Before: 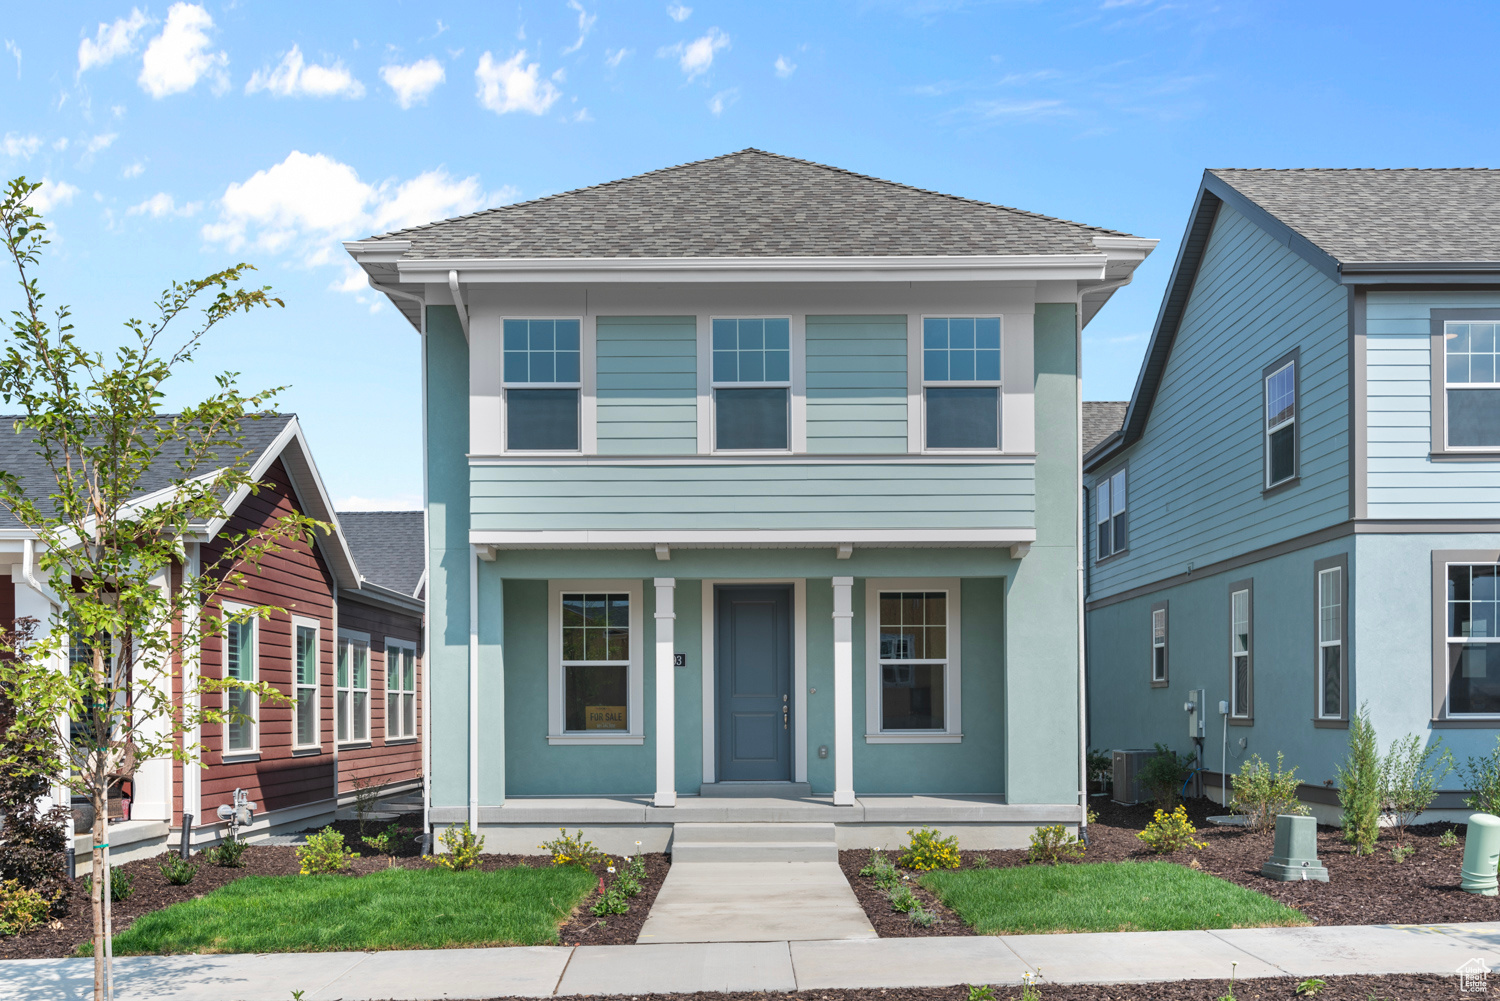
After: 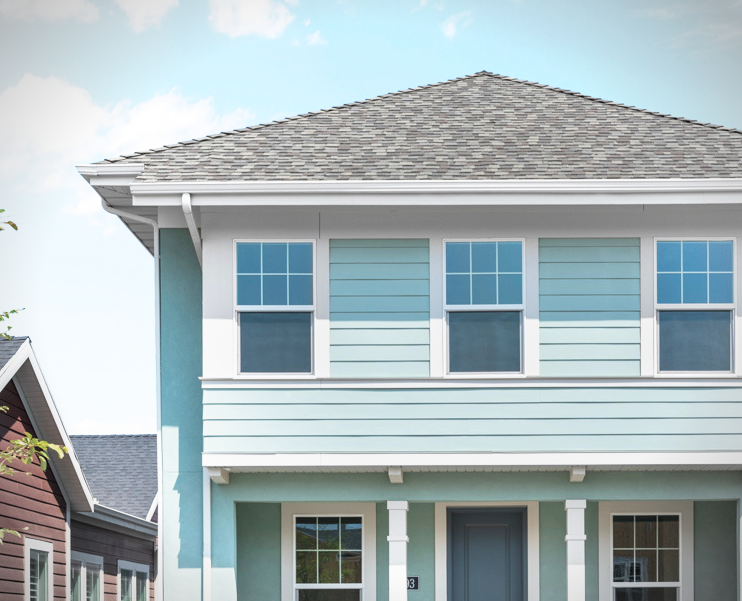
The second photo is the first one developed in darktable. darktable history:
base curve: curves: ch0 [(0, 0) (0.557, 0.834) (1, 1)], preserve colors none
crop: left 17.807%, top 7.765%, right 32.7%, bottom 32.167%
vignetting: fall-off start 88.86%, fall-off radius 44.01%, brightness -0.439, saturation -0.689, width/height ratio 1.16
